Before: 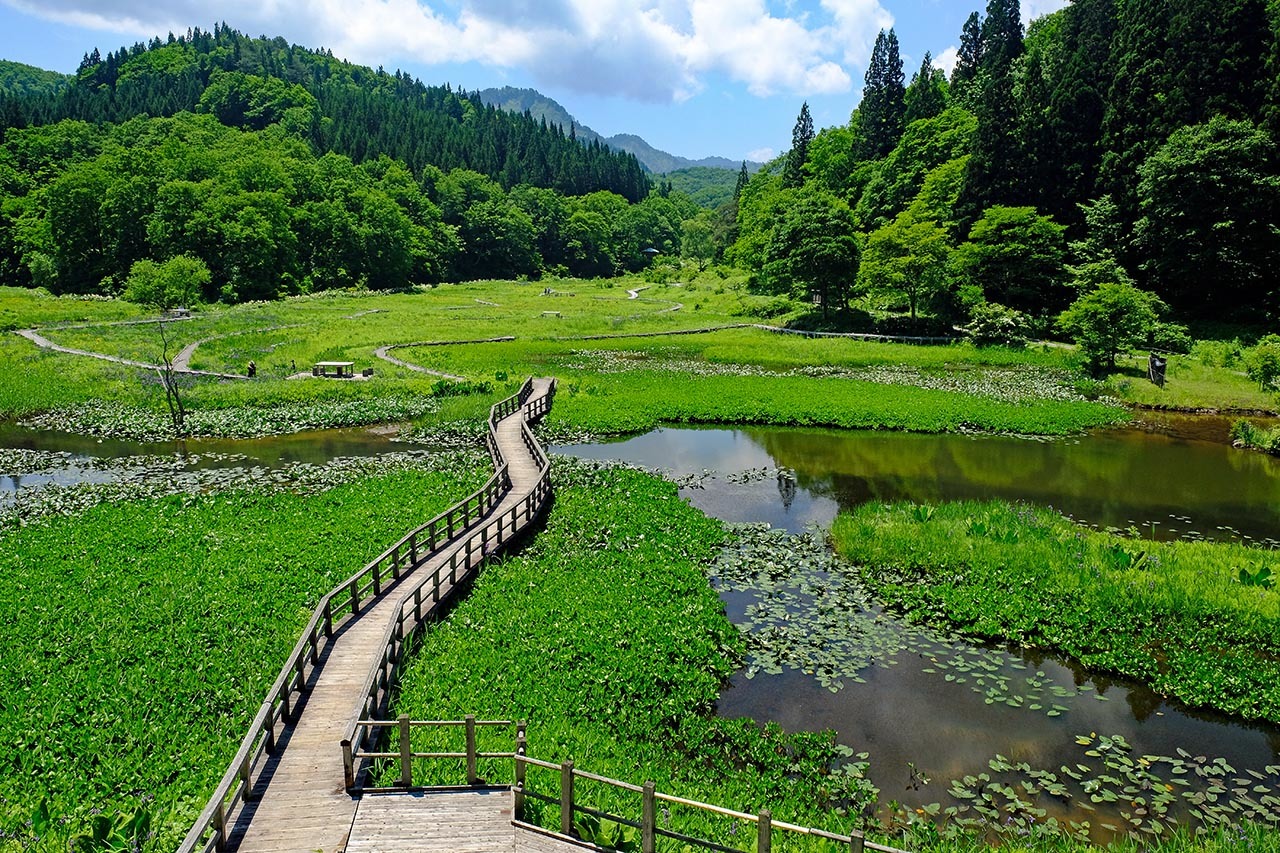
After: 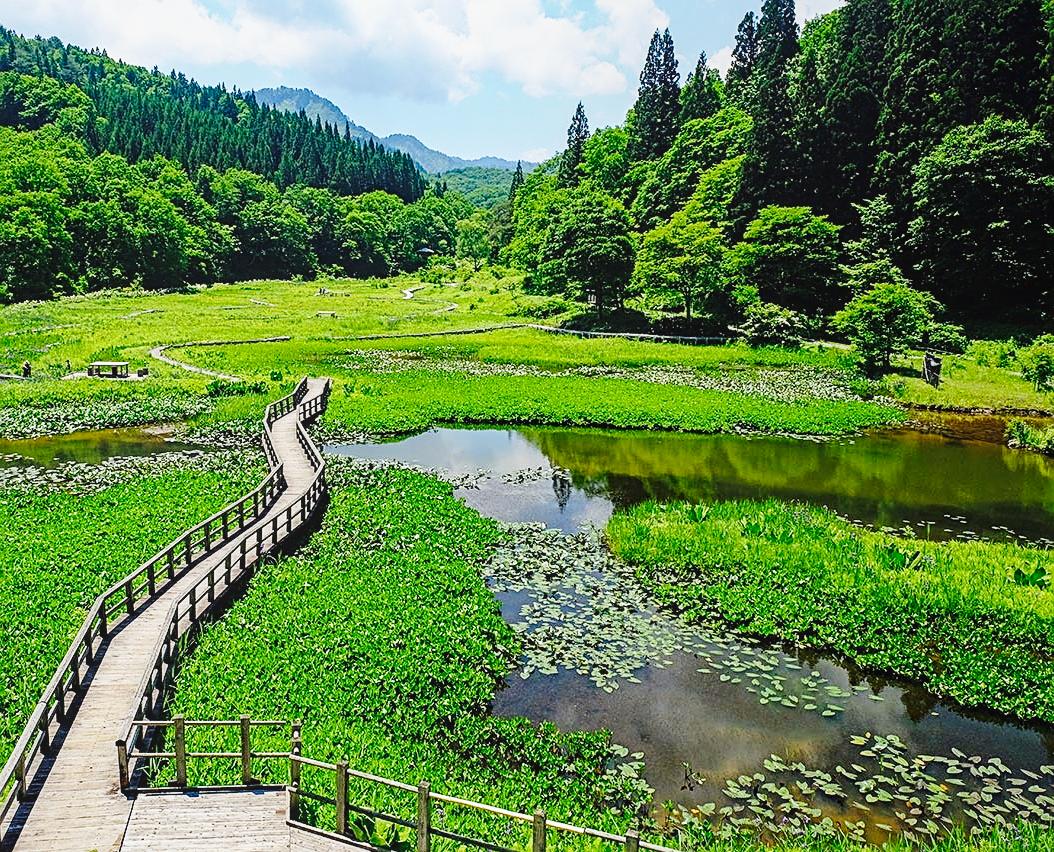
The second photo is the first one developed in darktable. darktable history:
crop: left 17.651%, bottom 0.033%
sharpen: on, module defaults
local contrast: detail 110%
base curve: curves: ch0 [(0, 0) (0.028, 0.03) (0.121, 0.232) (0.46, 0.748) (0.859, 0.968) (1, 1)], preserve colors none
